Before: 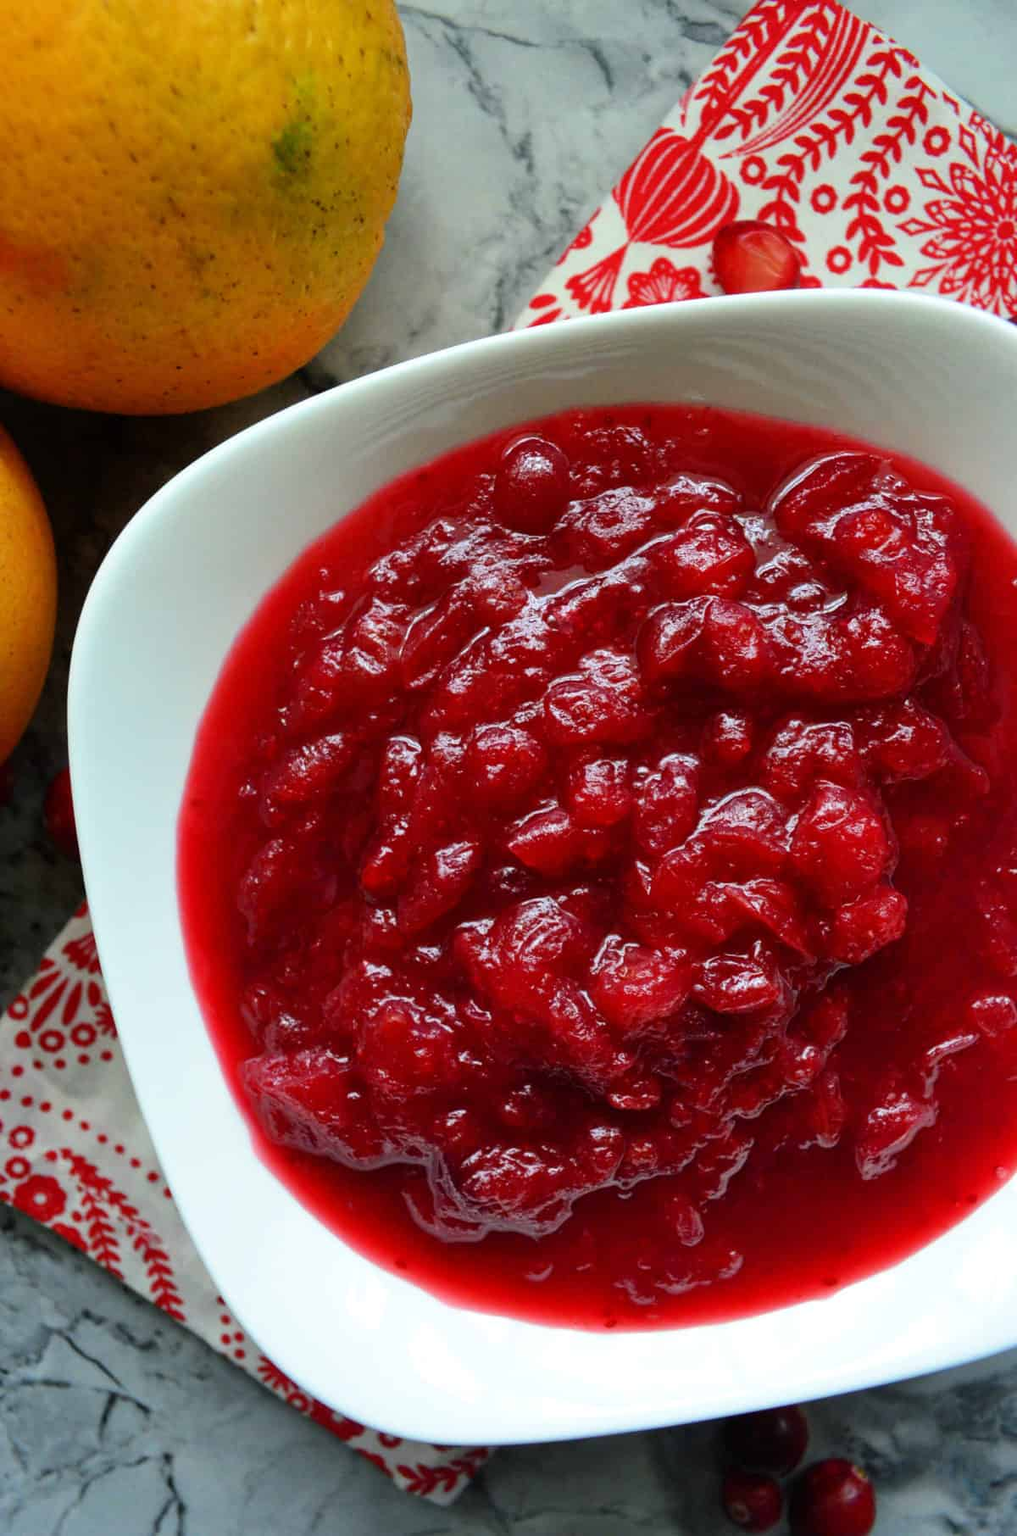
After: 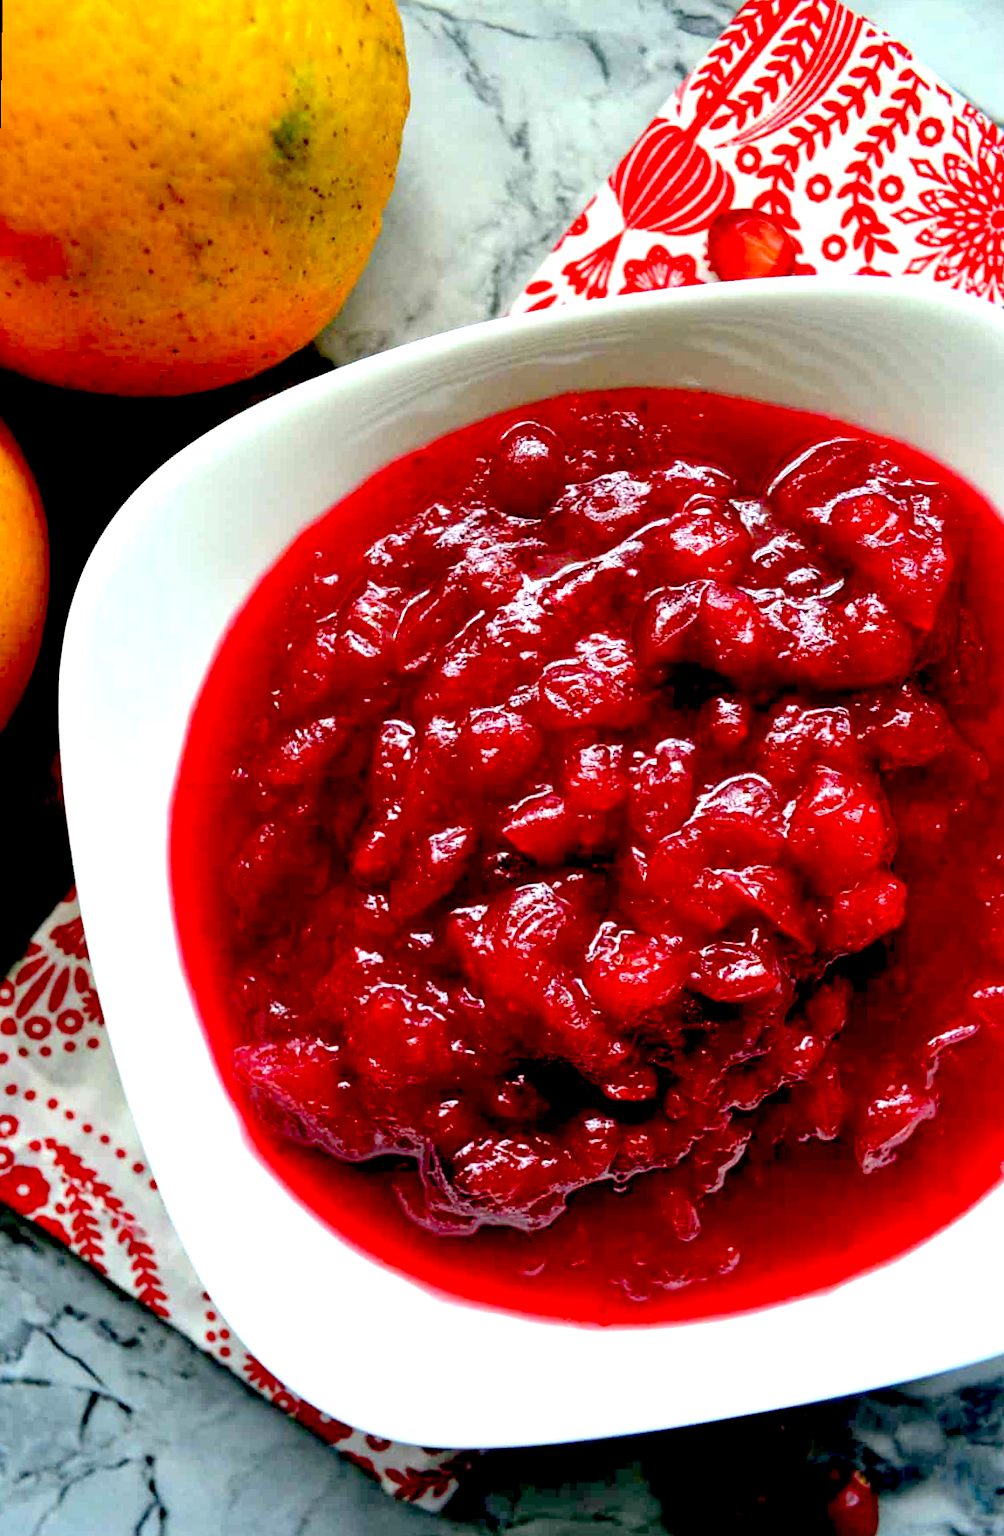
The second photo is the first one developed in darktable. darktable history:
rotate and perspective: rotation 0.226°, lens shift (vertical) -0.042, crop left 0.023, crop right 0.982, crop top 0.006, crop bottom 0.994
exposure: black level correction 0.035, exposure 0.9 EV, compensate highlight preservation false
